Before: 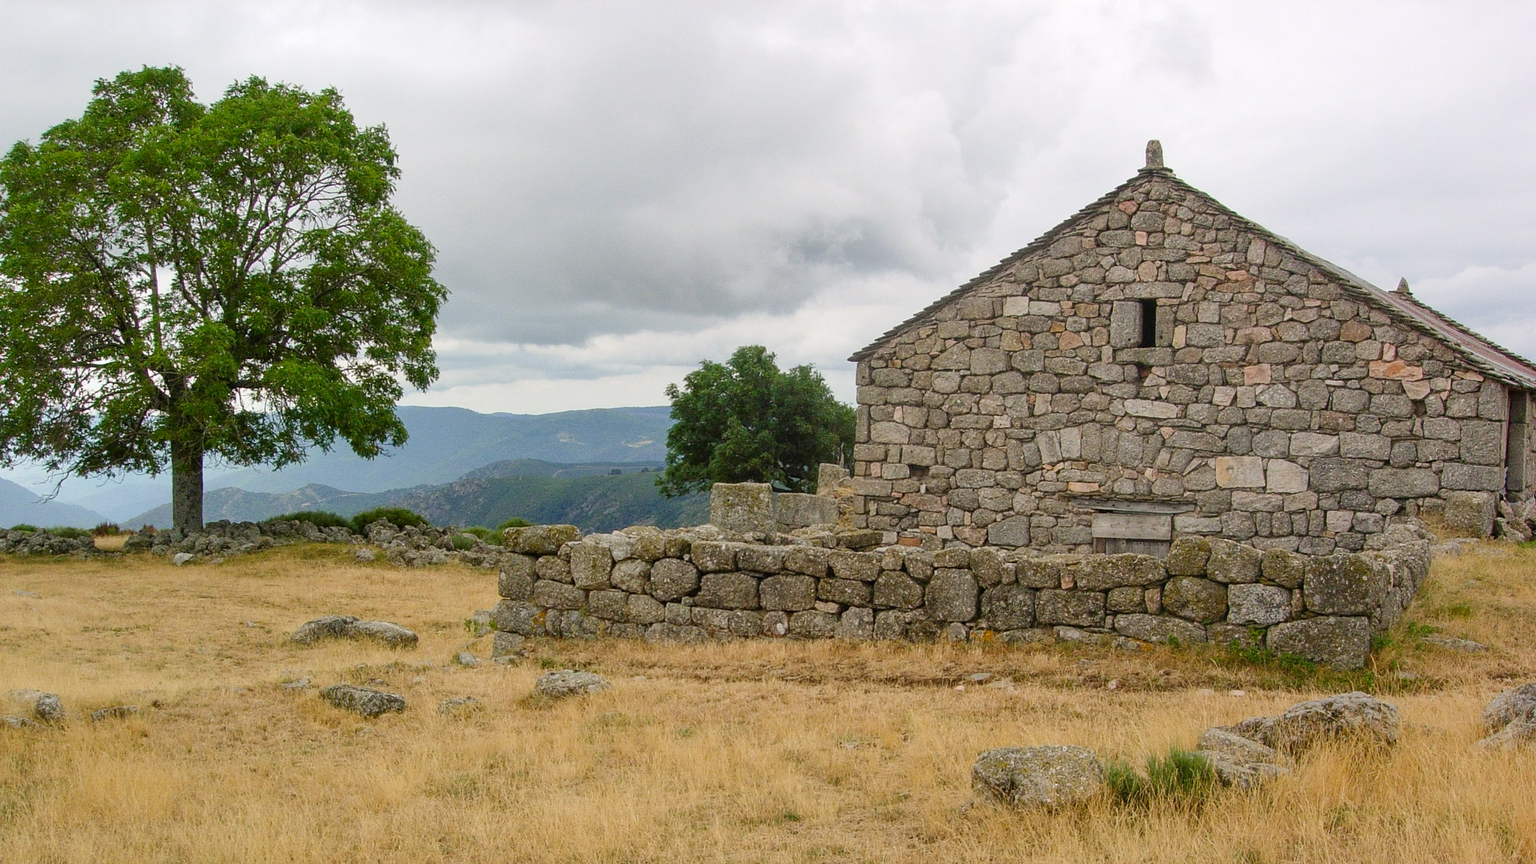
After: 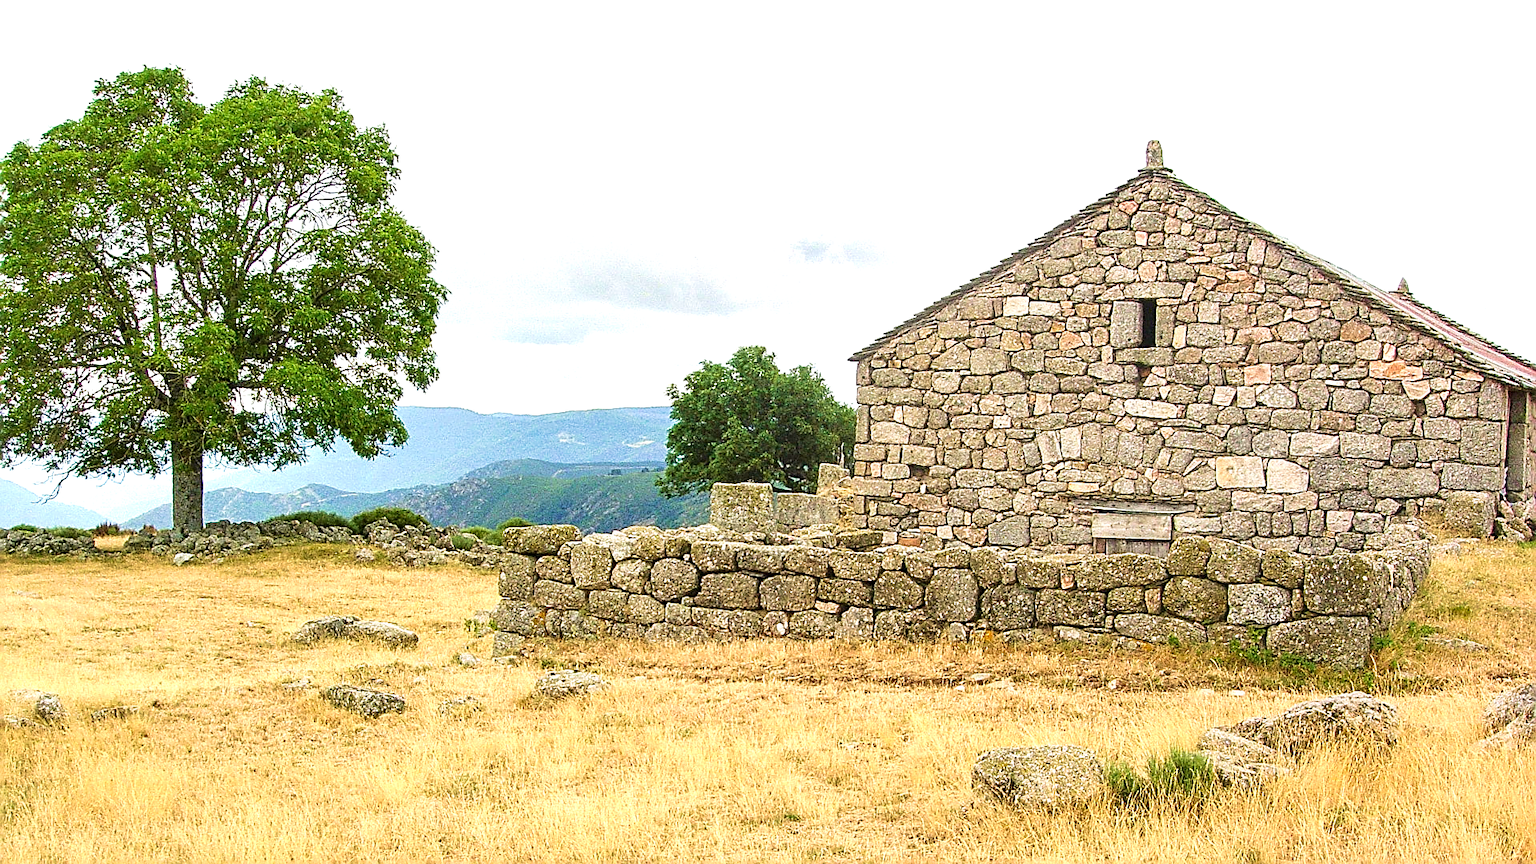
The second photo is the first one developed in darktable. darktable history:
exposure: black level correction 0, exposure 1.2 EV, compensate highlight preservation false
velvia: strength 40%
sharpen: amount 1
